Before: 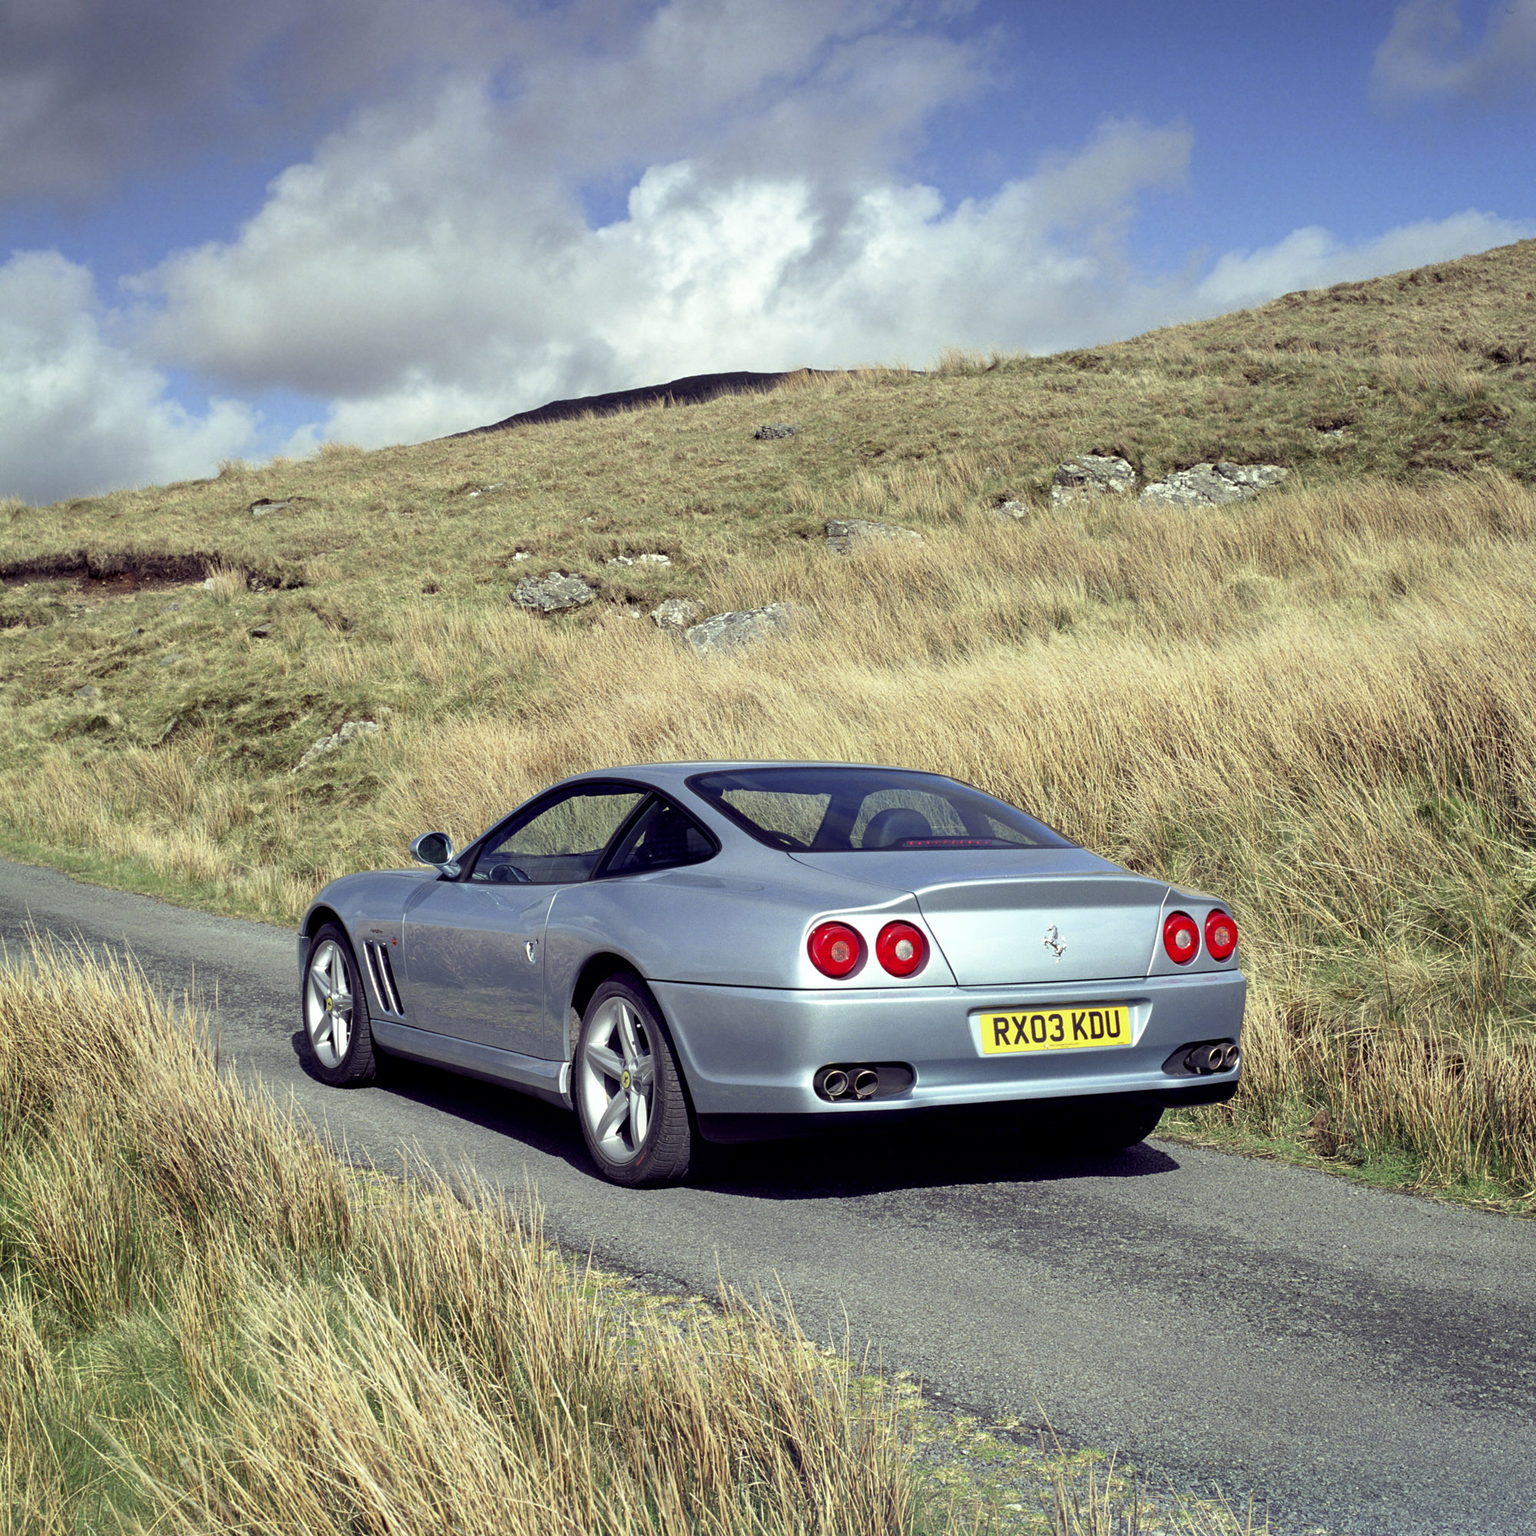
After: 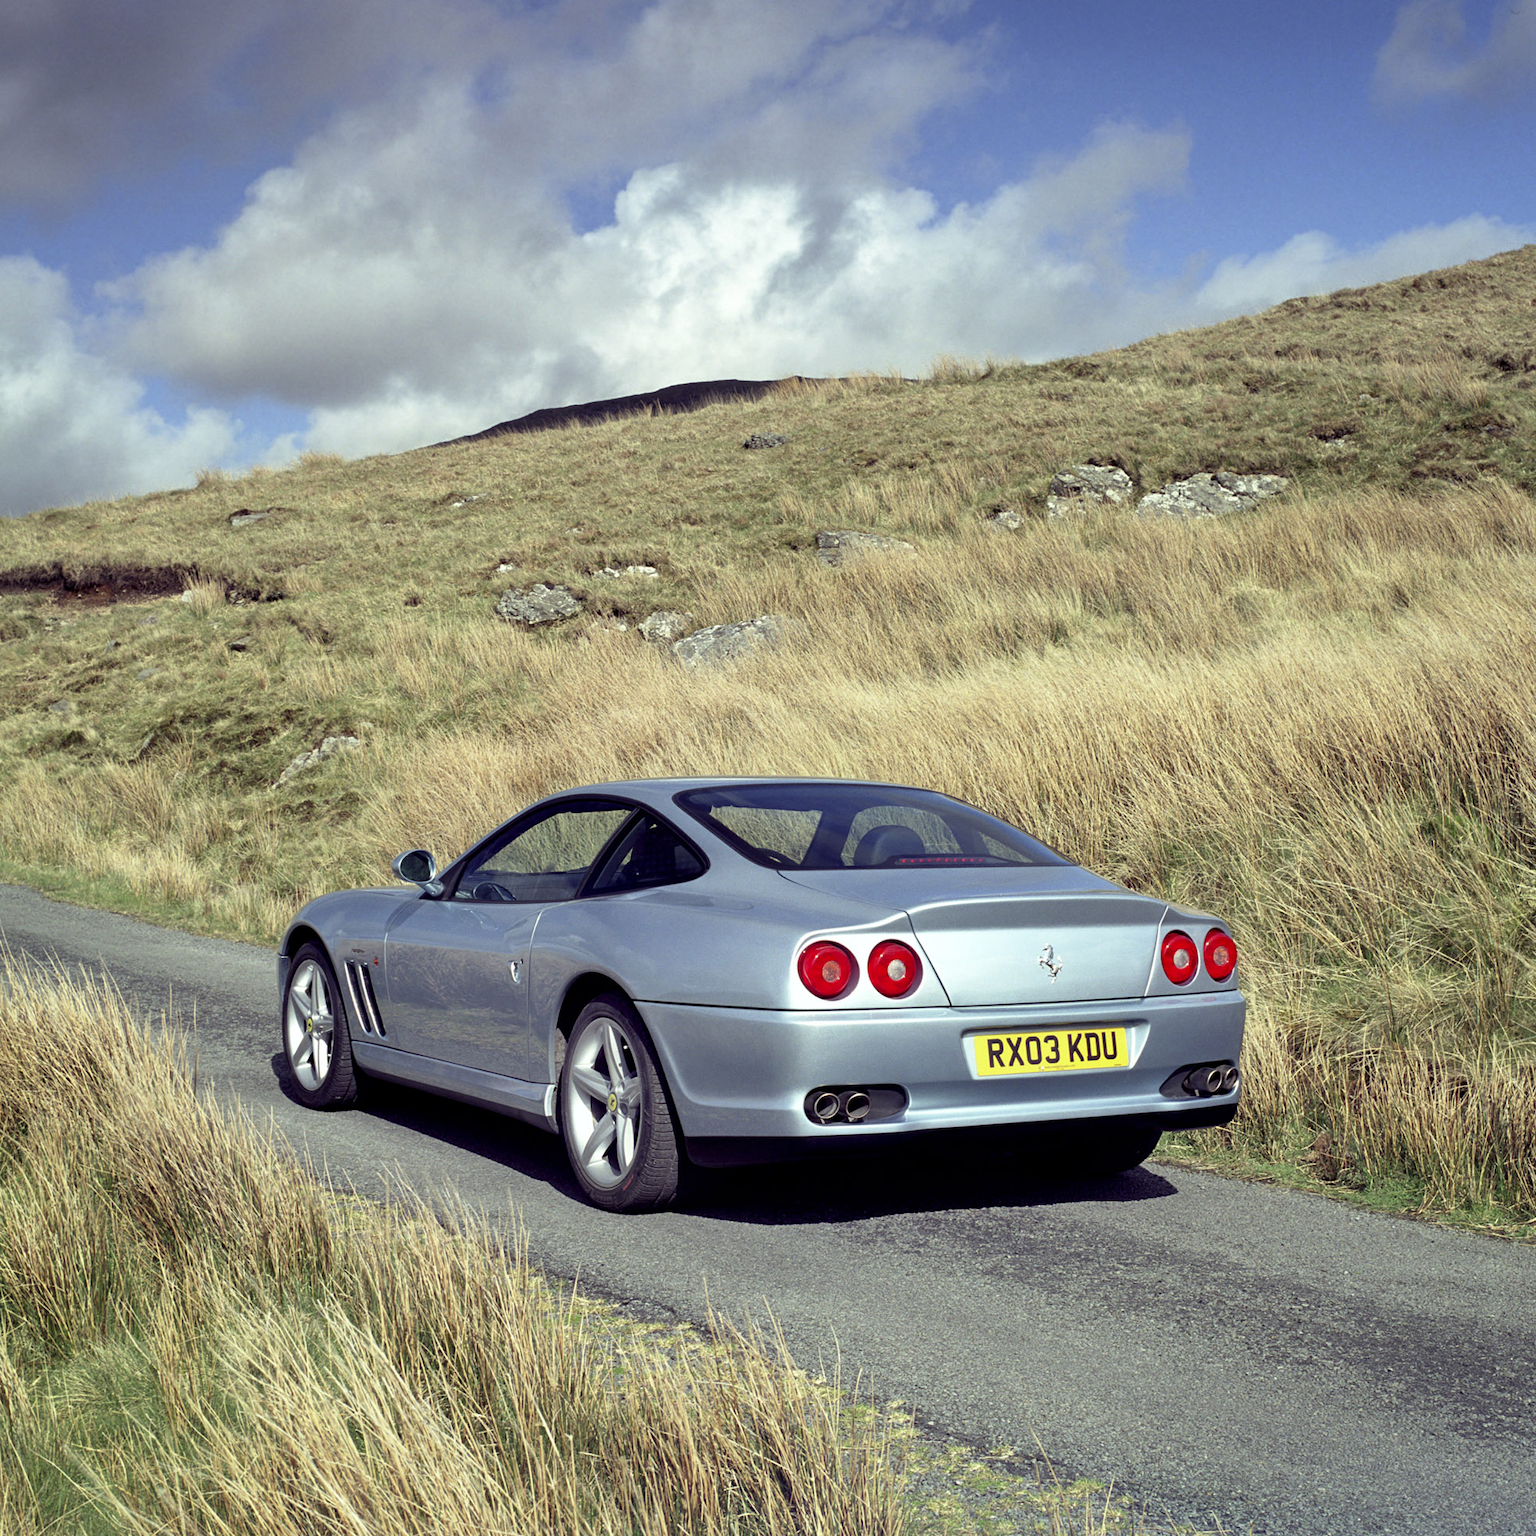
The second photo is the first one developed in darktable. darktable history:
crop: left 1.743%, right 0.268%, bottom 2.011%
shadows and highlights: shadows 75, highlights -25, soften with gaussian
